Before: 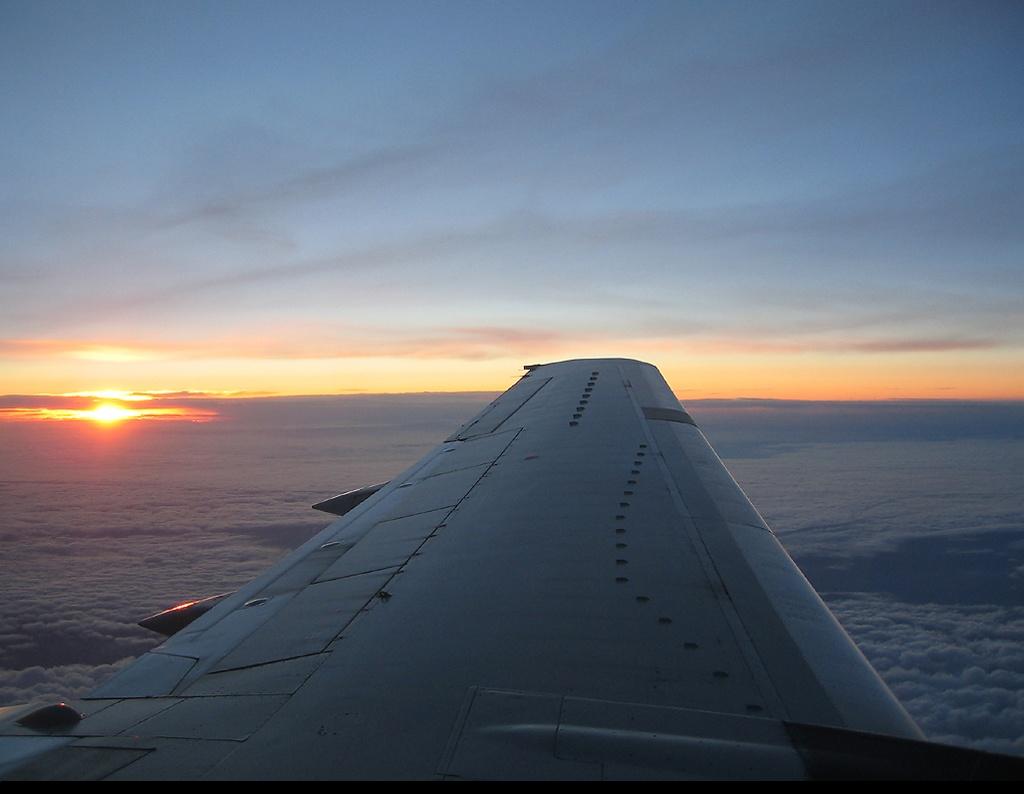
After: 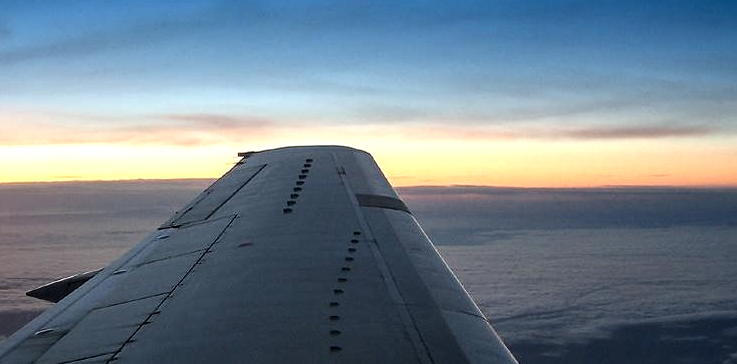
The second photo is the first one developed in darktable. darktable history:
graduated density: density 2.02 EV, hardness 44%, rotation 0.374°, offset 8.21, hue 208.8°, saturation 97%
crop and rotate: left 27.938%, top 27.046%, bottom 27.046%
exposure: black level correction -0.008, exposure 0.067 EV, compensate highlight preservation false
local contrast: highlights 80%, shadows 57%, detail 175%, midtone range 0.602
